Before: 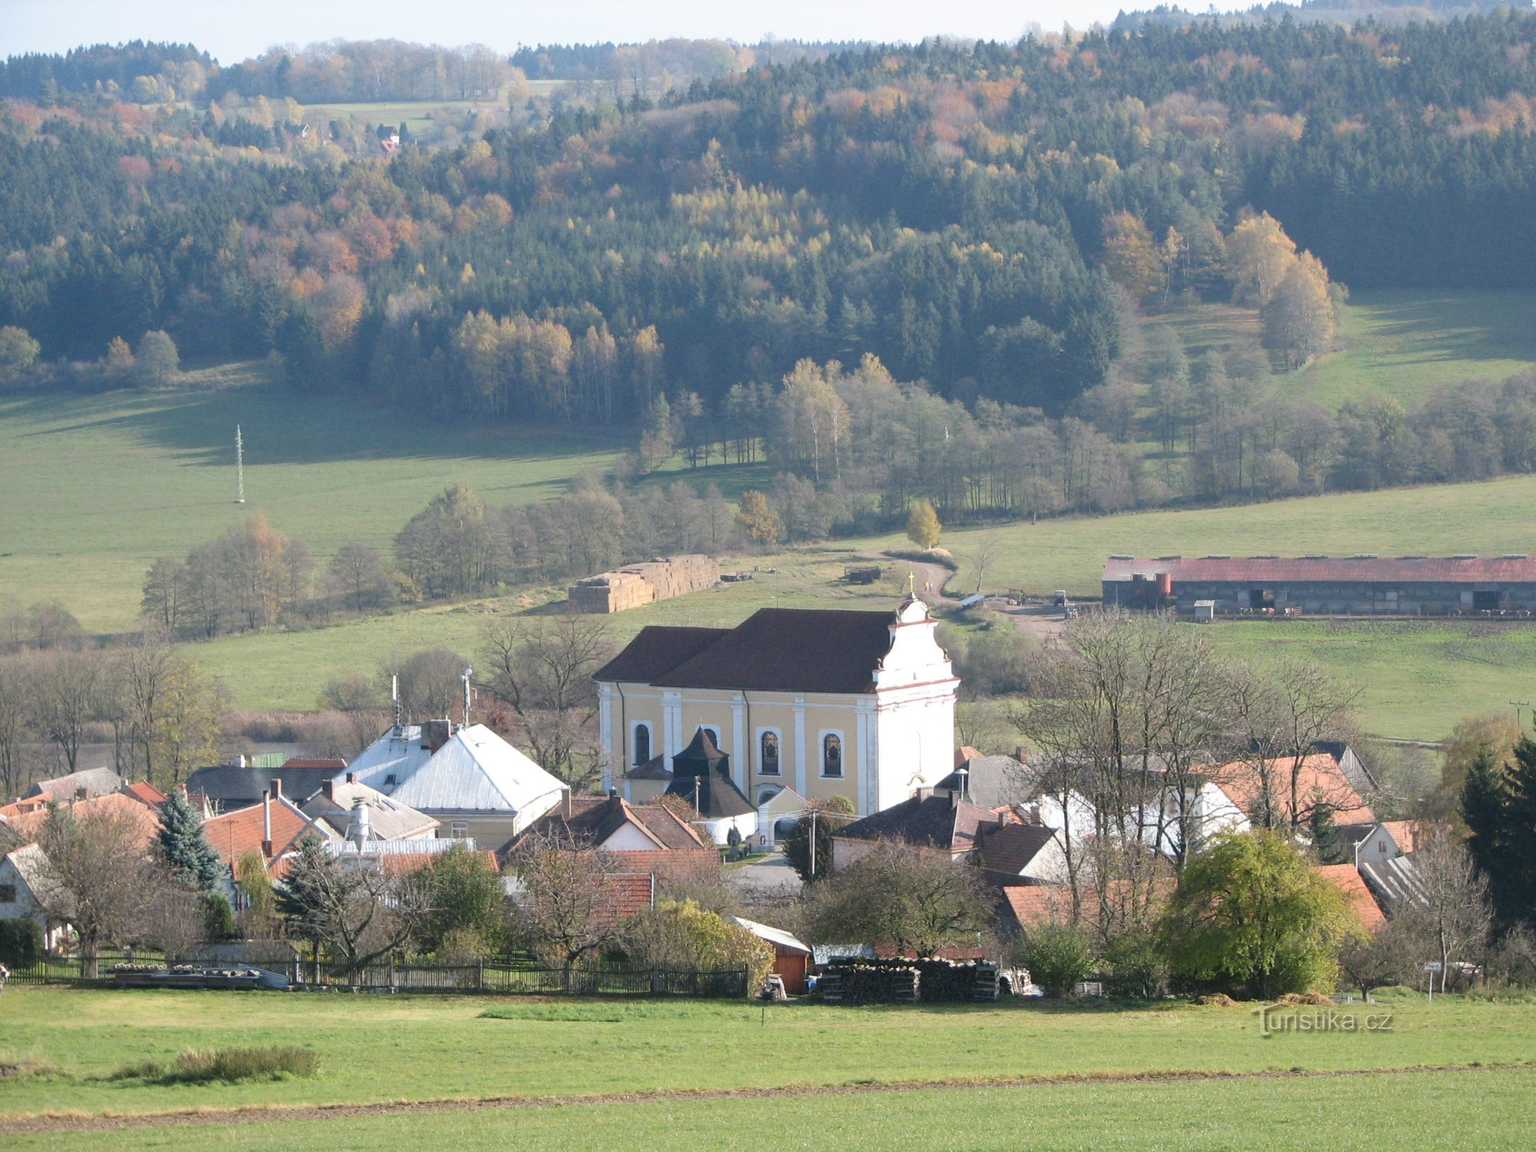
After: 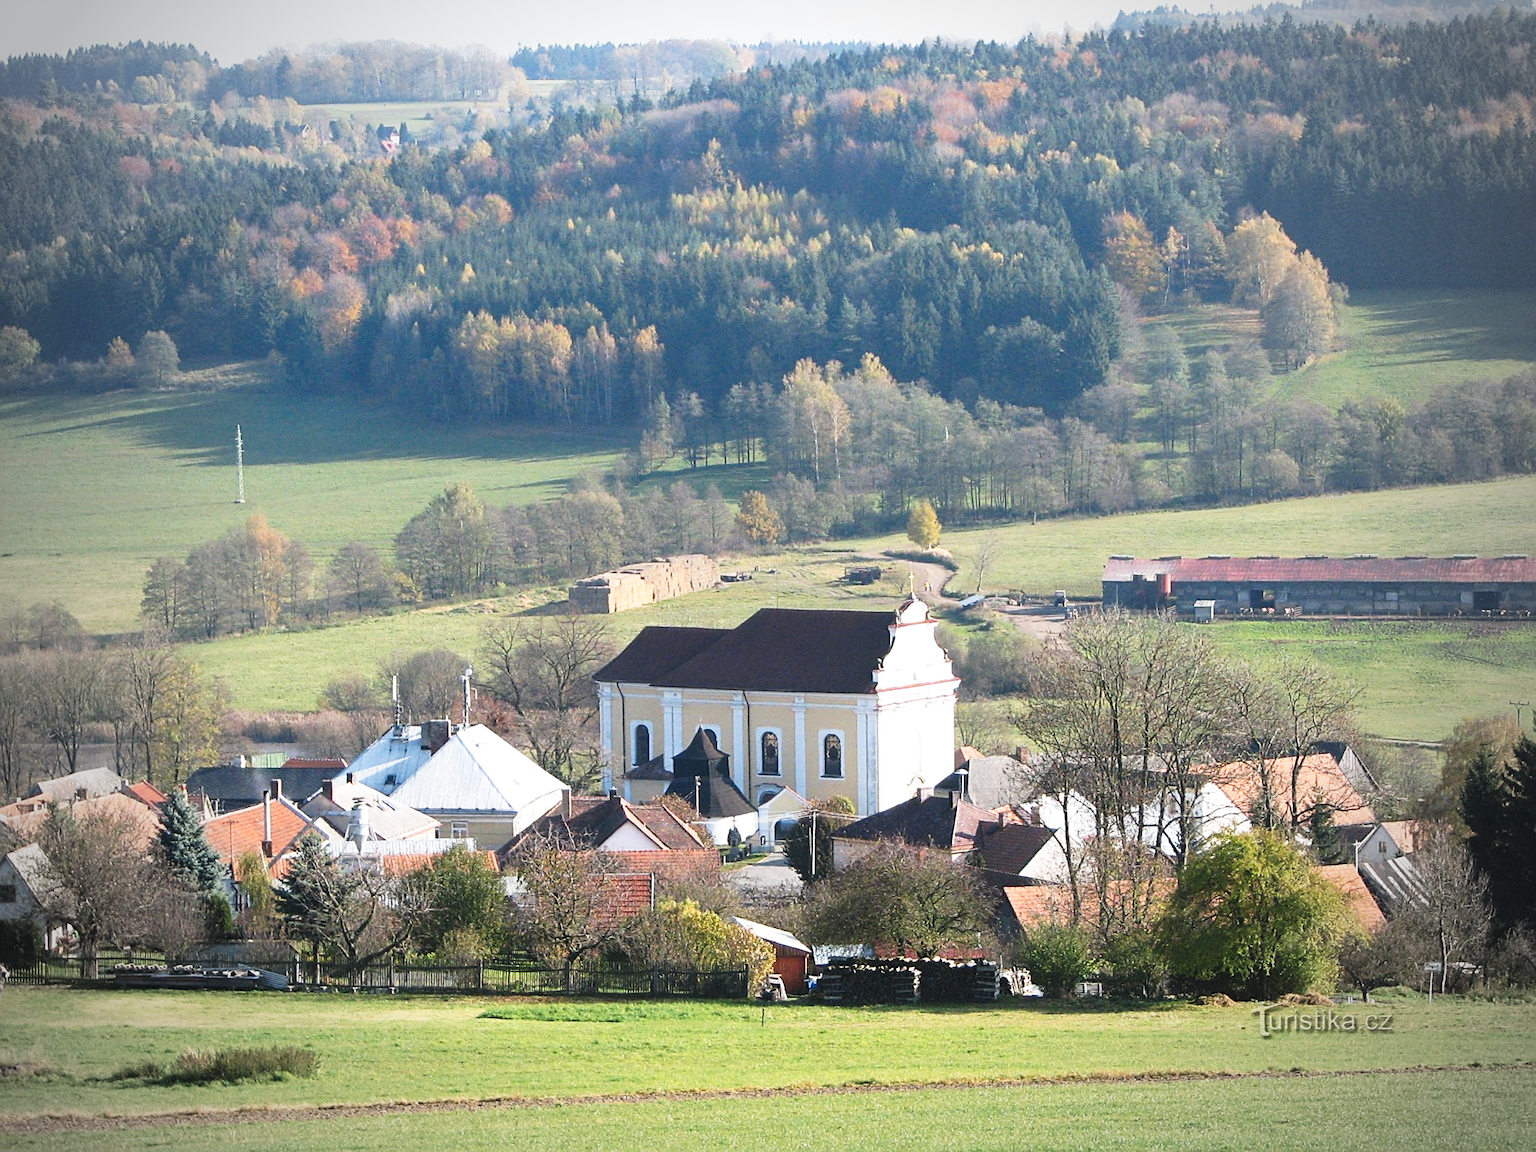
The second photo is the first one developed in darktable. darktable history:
sharpen: on, module defaults
tone curve: curves: ch0 [(0, 0) (0.003, 0.063) (0.011, 0.063) (0.025, 0.063) (0.044, 0.066) (0.069, 0.071) (0.1, 0.09) (0.136, 0.116) (0.177, 0.144) (0.224, 0.192) (0.277, 0.246) (0.335, 0.311) (0.399, 0.399) (0.468, 0.49) (0.543, 0.589) (0.623, 0.709) (0.709, 0.827) (0.801, 0.918) (0.898, 0.969) (1, 1)], preserve colors none
vignetting: fall-off start 67%, width/height ratio 1.013
